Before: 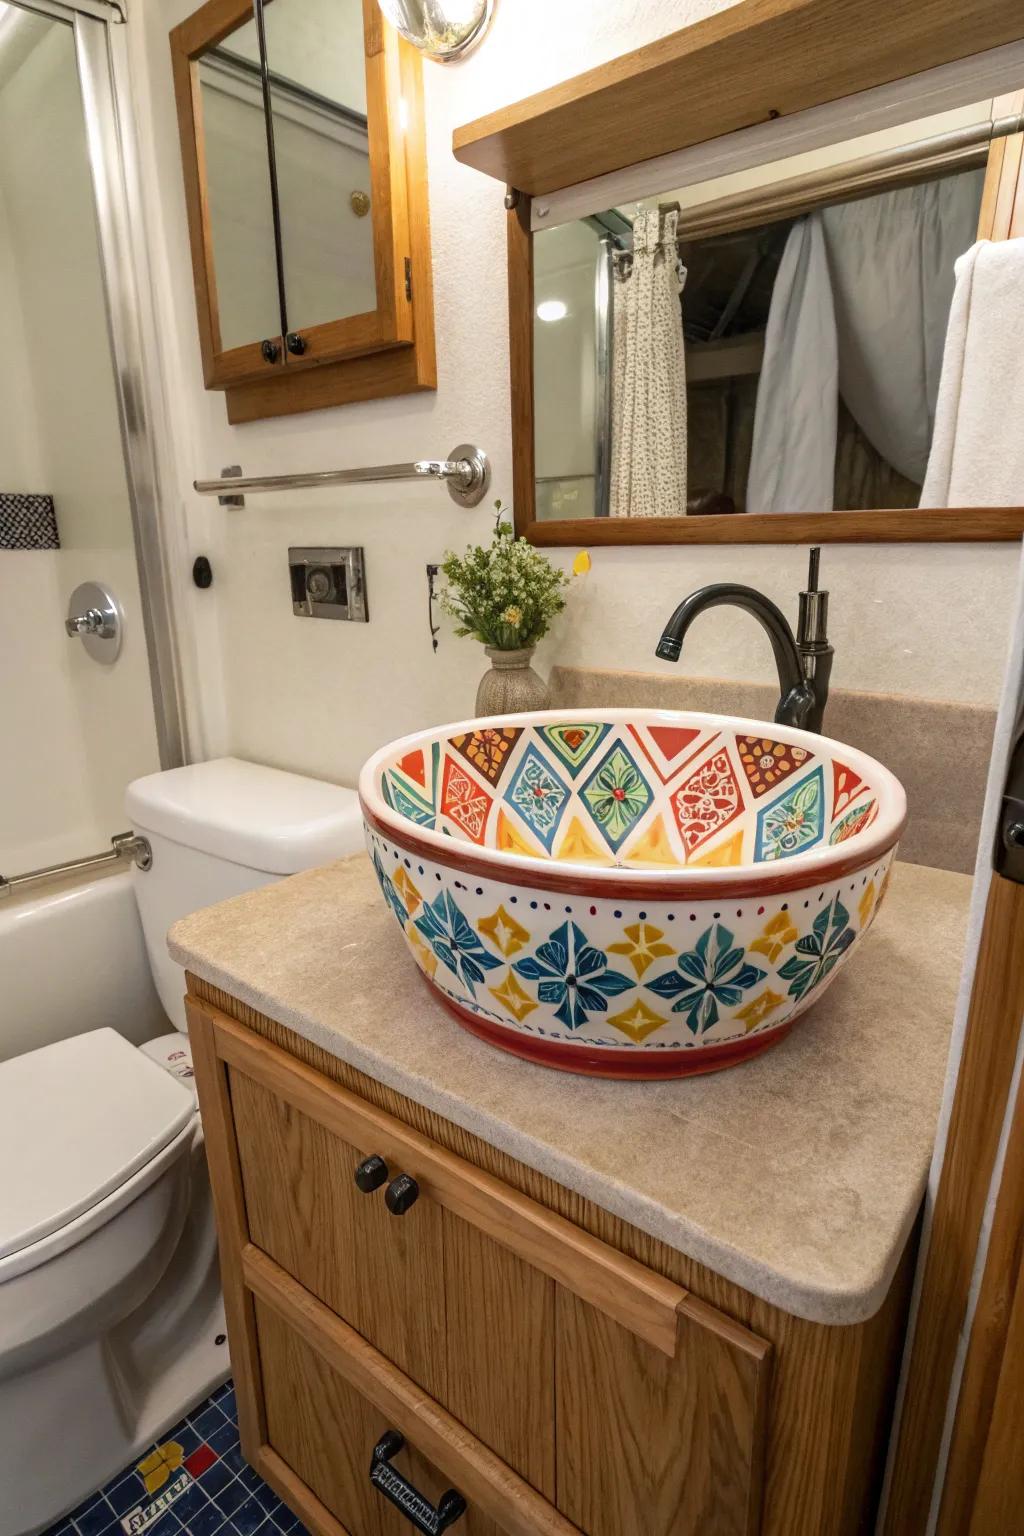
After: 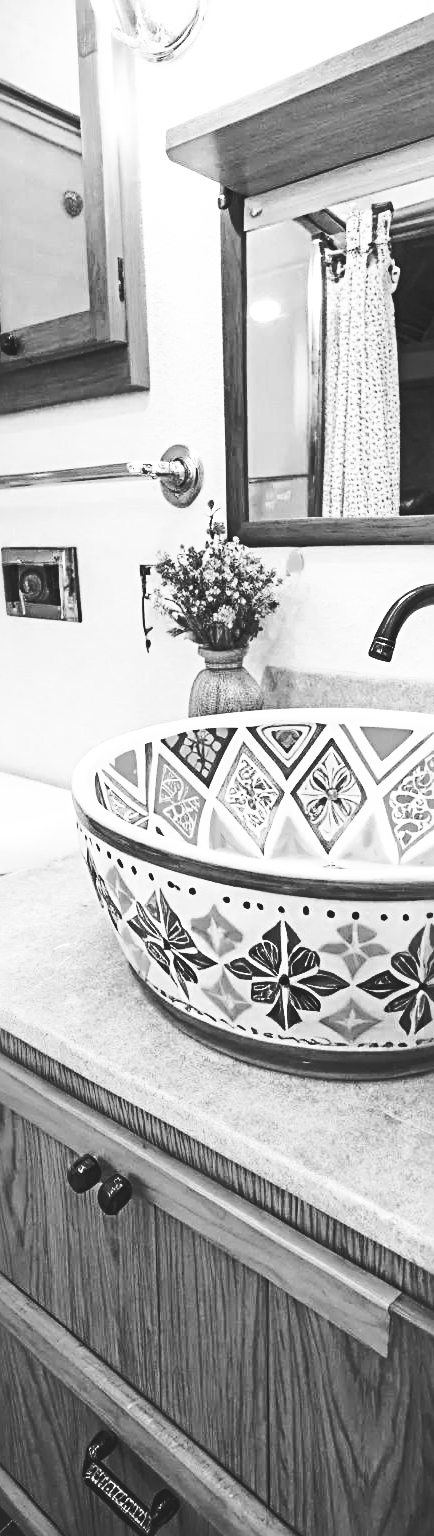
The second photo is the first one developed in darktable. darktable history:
sharpen: radius 3.947
base curve: curves: ch0 [(0, 0.015) (0.085, 0.116) (0.134, 0.298) (0.19, 0.545) (0.296, 0.764) (0.599, 0.982) (1, 1)], preserve colors none
crop: left 28.112%, right 29.465%
color zones: curves: ch0 [(0, 0.613) (0.01, 0.613) (0.245, 0.448) (0.498, 0.529) (0.642, 0.665) (0.879, 0.777) (0.99, 0.613)]; ch1 [(0, 0) (0.143, 0) (0.286, 0) (0.429, 0) (0.571, 0) (0.714, 0) (0.857, 0)]
exposure: compensate exposure bias true, compensate highlight preservation false
